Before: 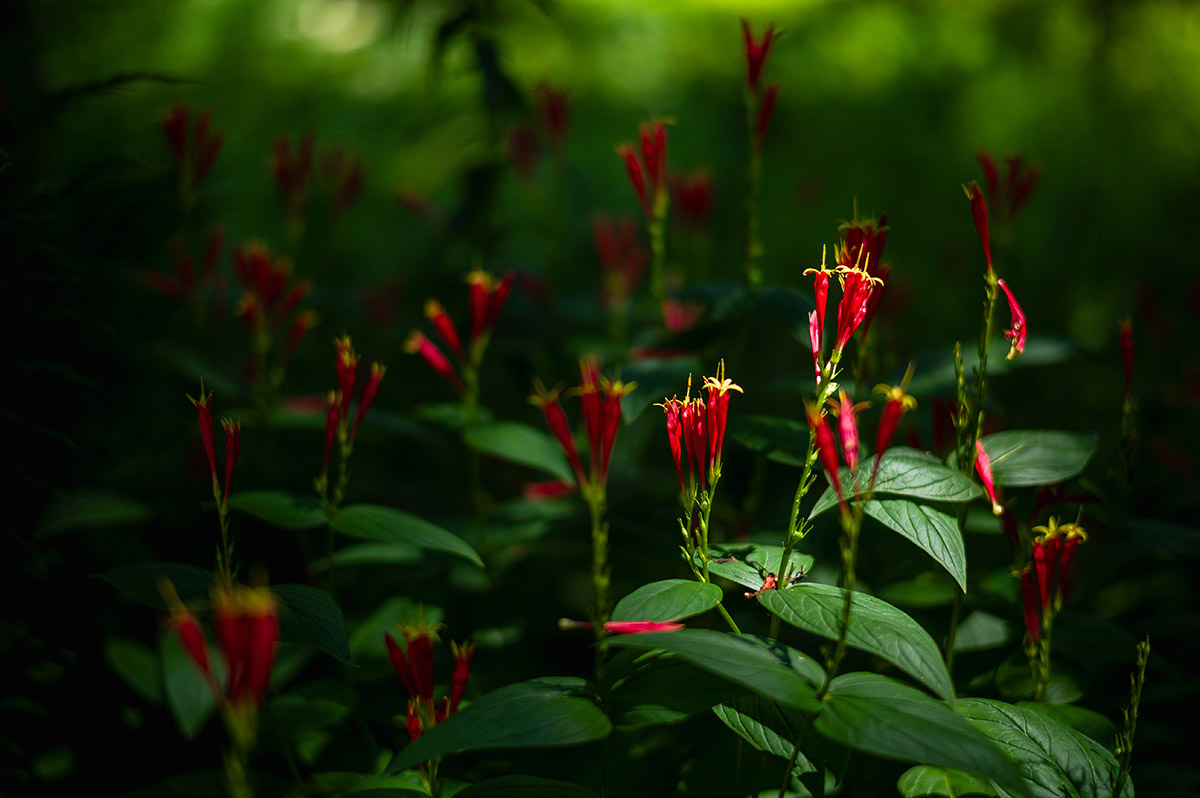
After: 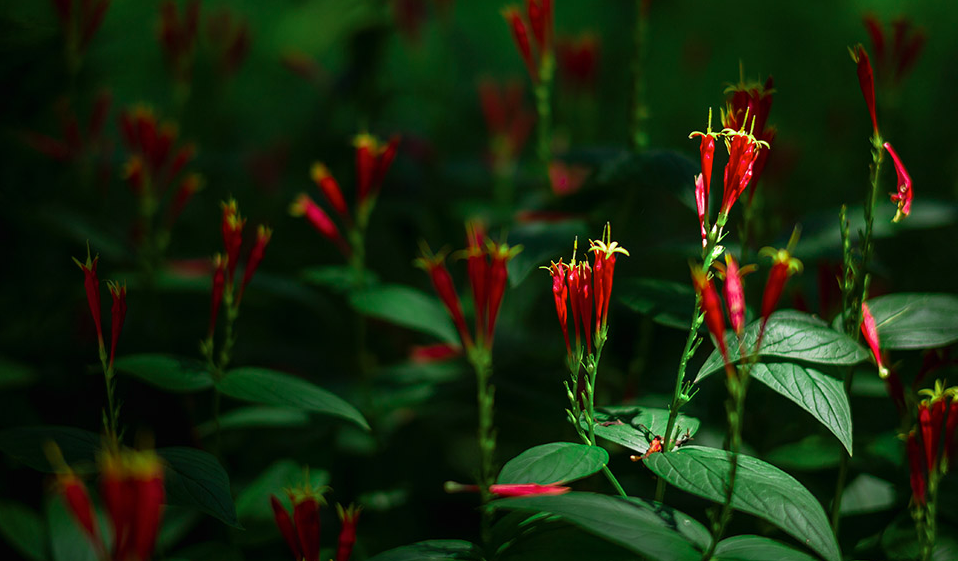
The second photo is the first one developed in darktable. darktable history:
color zones: curves: ch2 [(0, 0.5) (0.143, 0.517) (0.286, 0.571) (0.429, 0.522) (0.571, 0.5) (0.714, 0.5) (0.857, 0.5) (1, 0.5)]
crop: left 9.521%, top 17.283%, right 10.567%, bottom 12.379%
